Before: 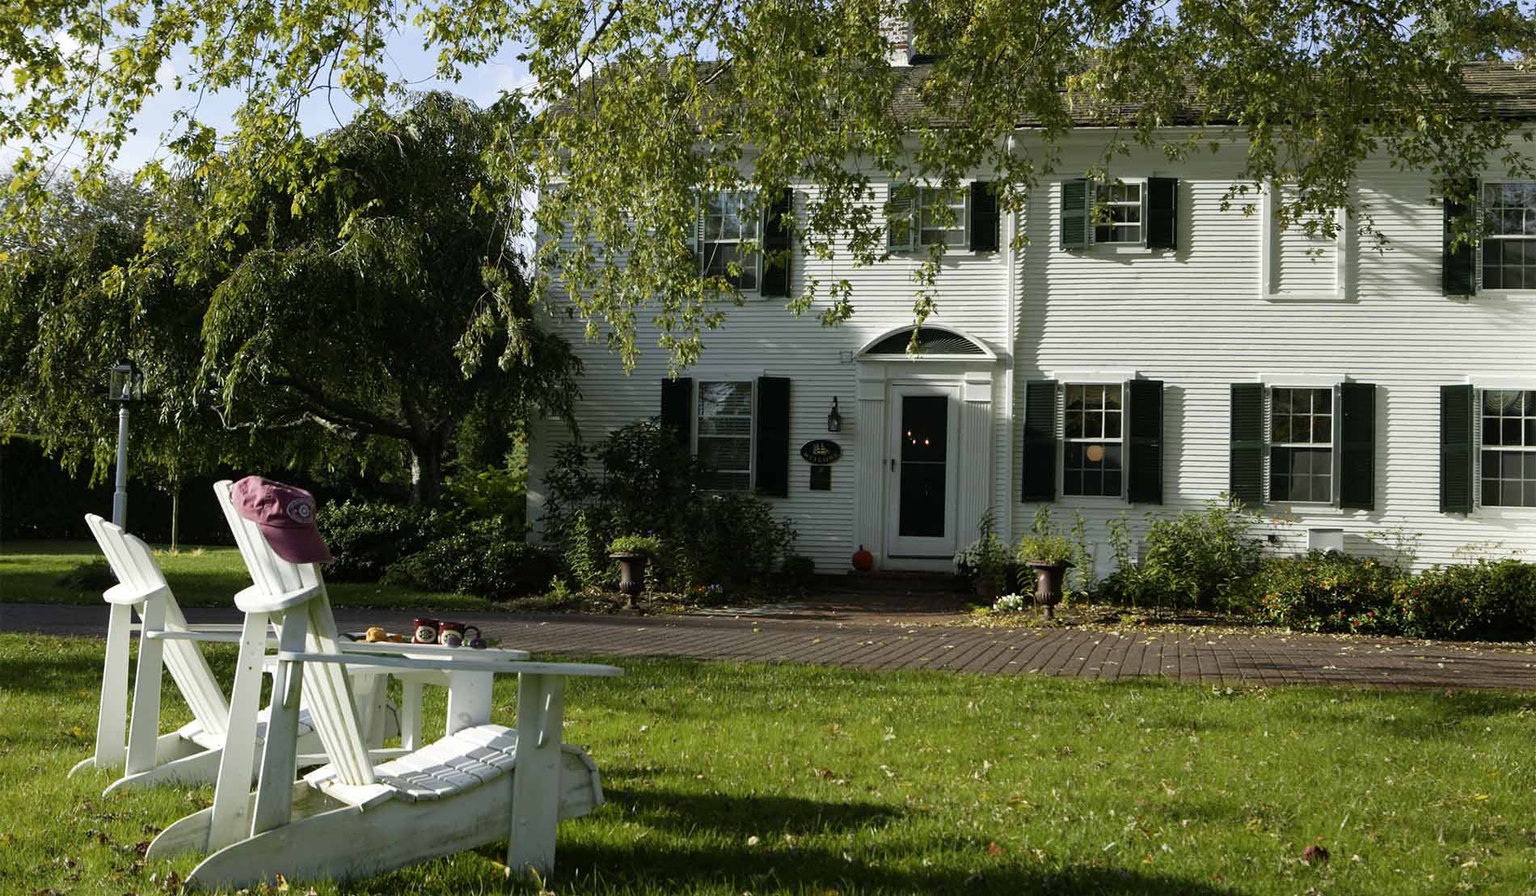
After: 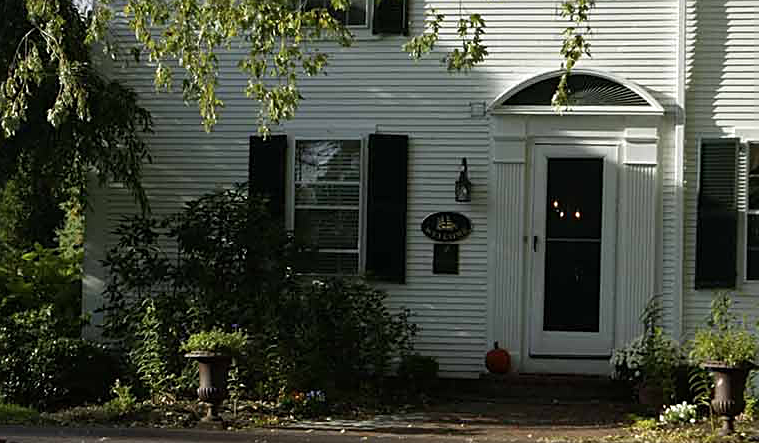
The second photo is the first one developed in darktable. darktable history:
crop: left 30%, top 30%, right 30%, bottom 30%
sharpen: on, module defaults
